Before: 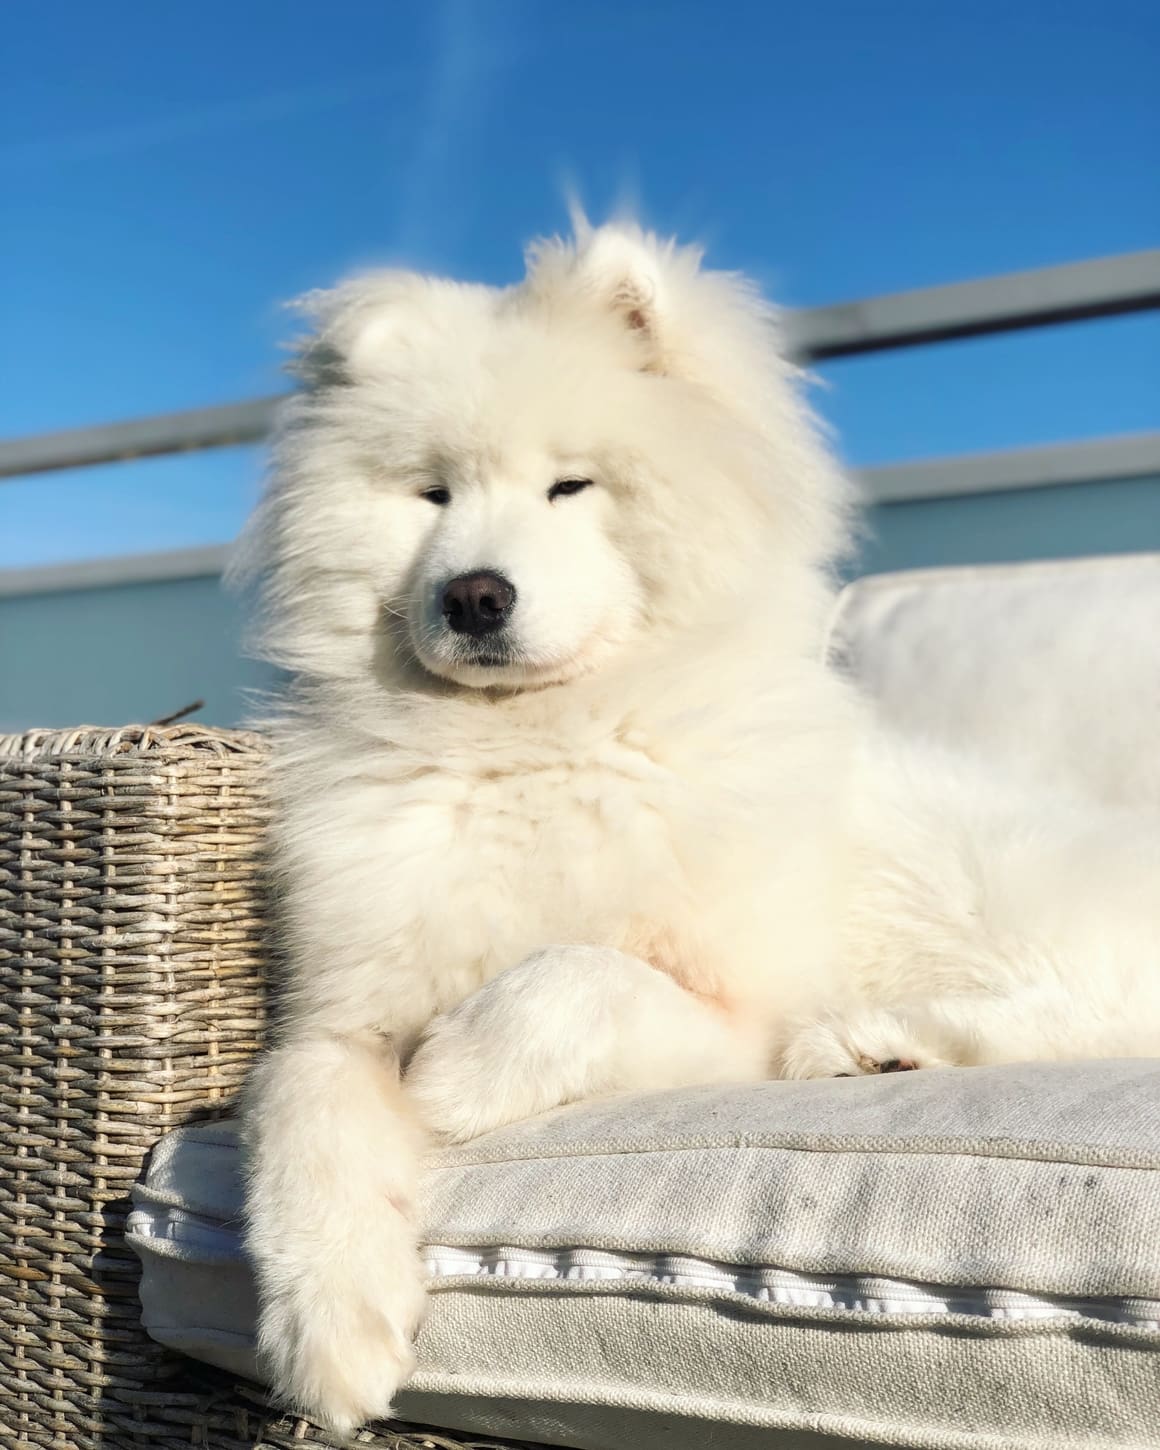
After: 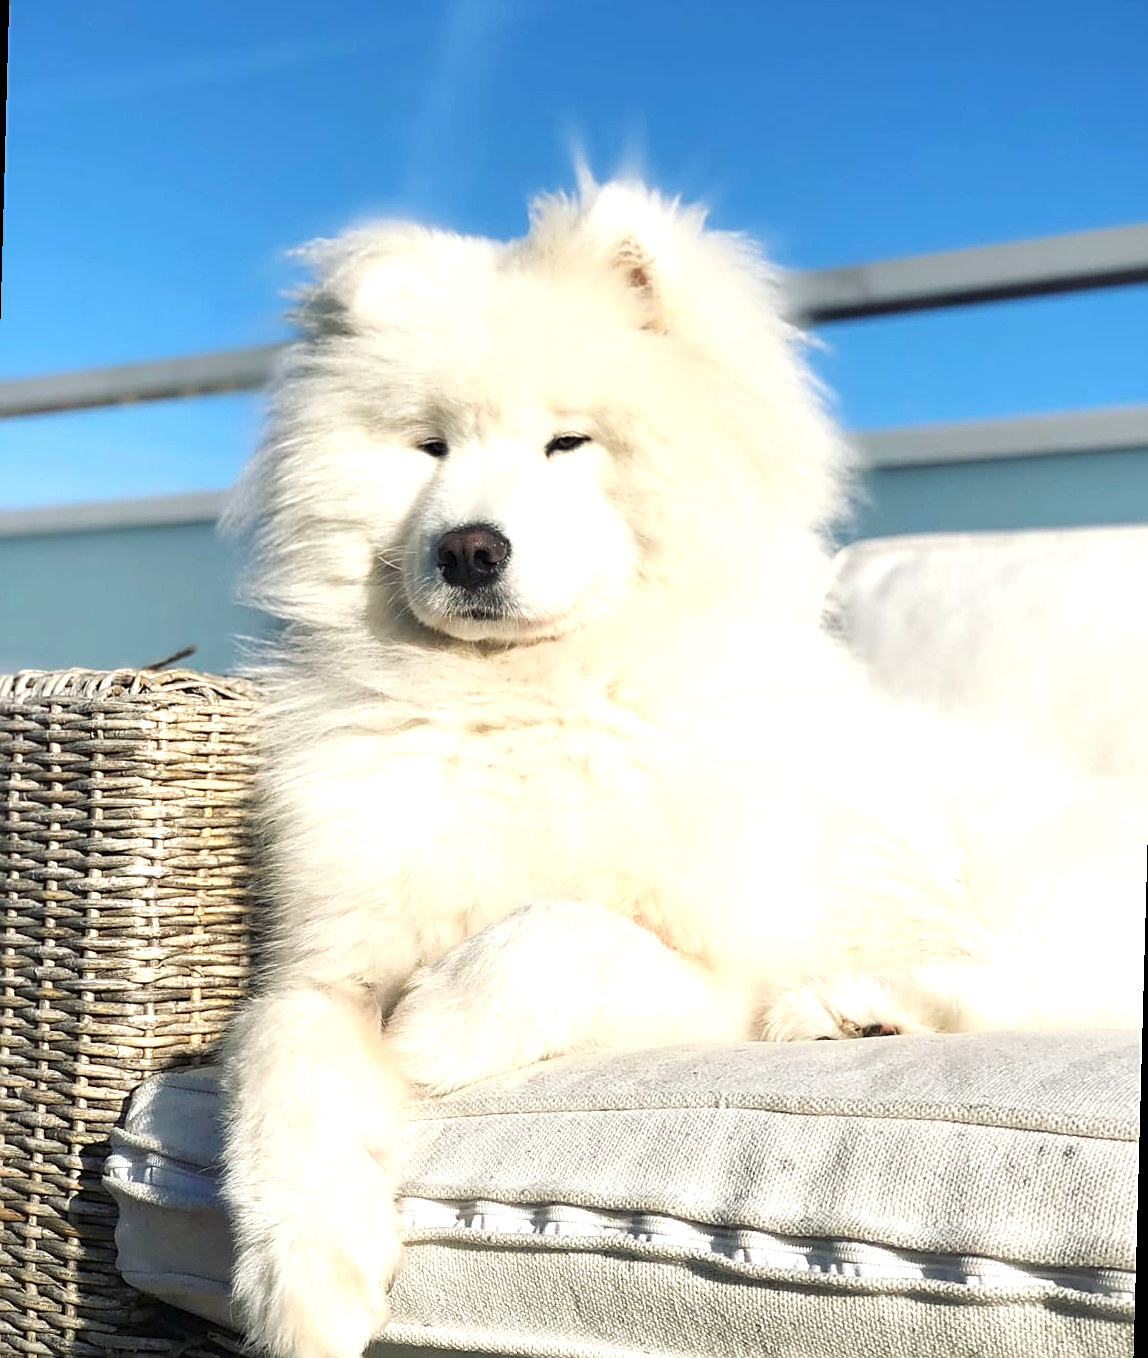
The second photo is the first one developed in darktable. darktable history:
sharpen: on, module defaults
rotate and perspective: rotation 1.57°, crop left 0.018, crop right 0.982, crop top 0.039, crop bottom 0.961
crop and rotate: left 0.614%, top 0.179%, bottom 0.309%
exposure: black level correction 0, exposure 0.5 EV, compensate exposure bias true, compensate highlight preservation false
